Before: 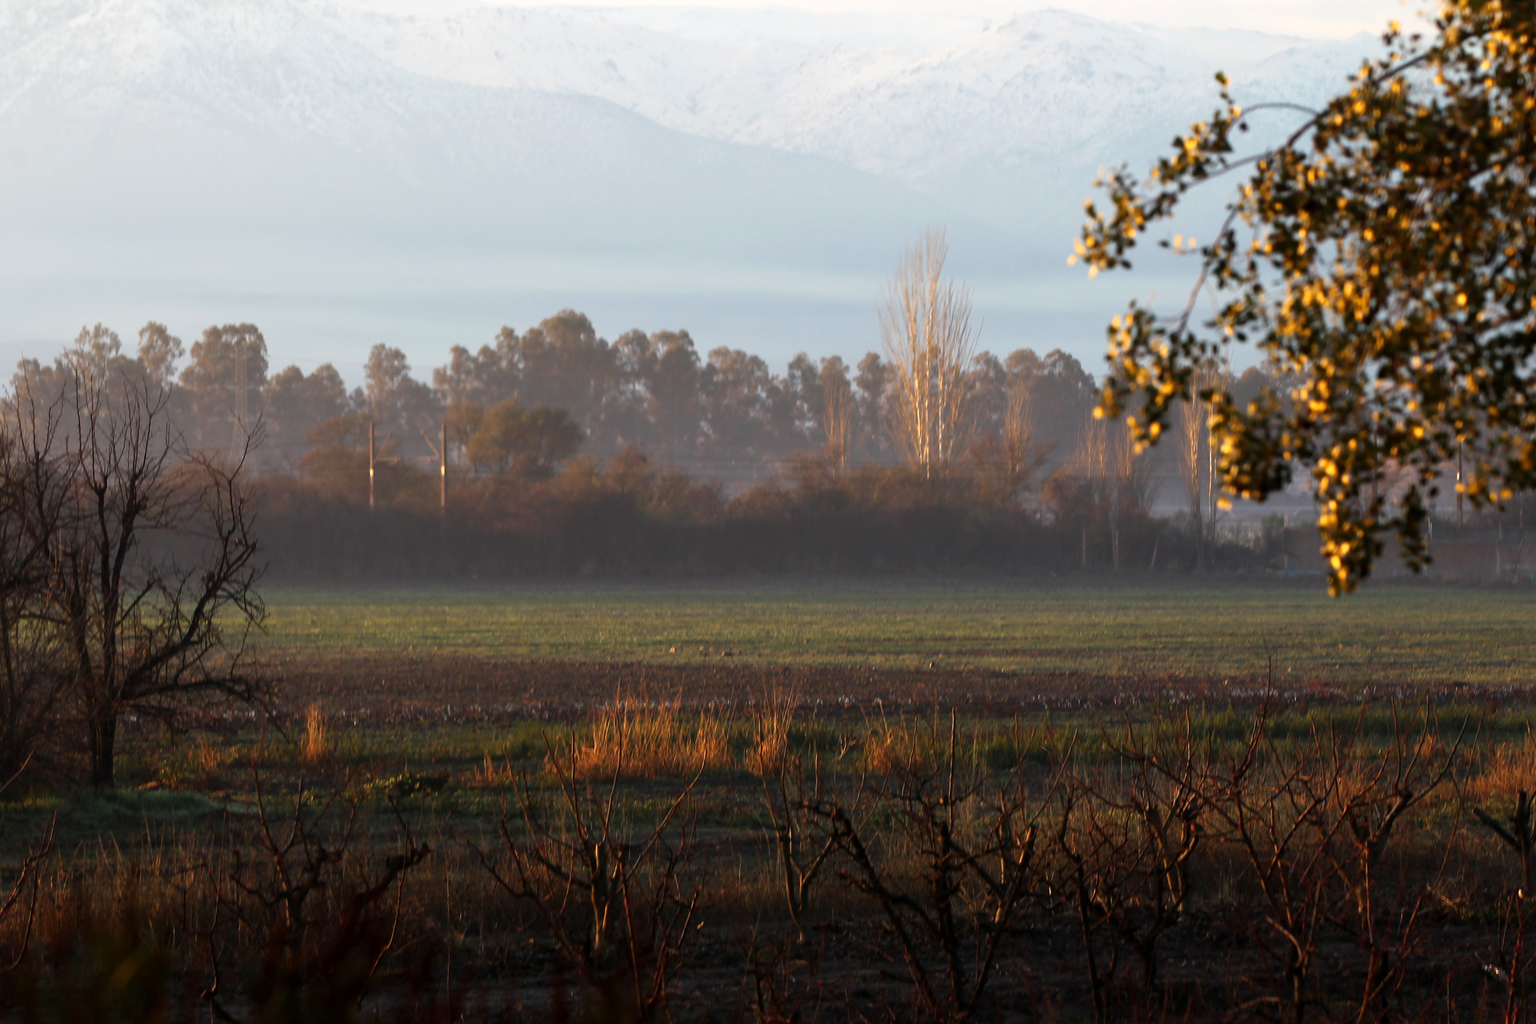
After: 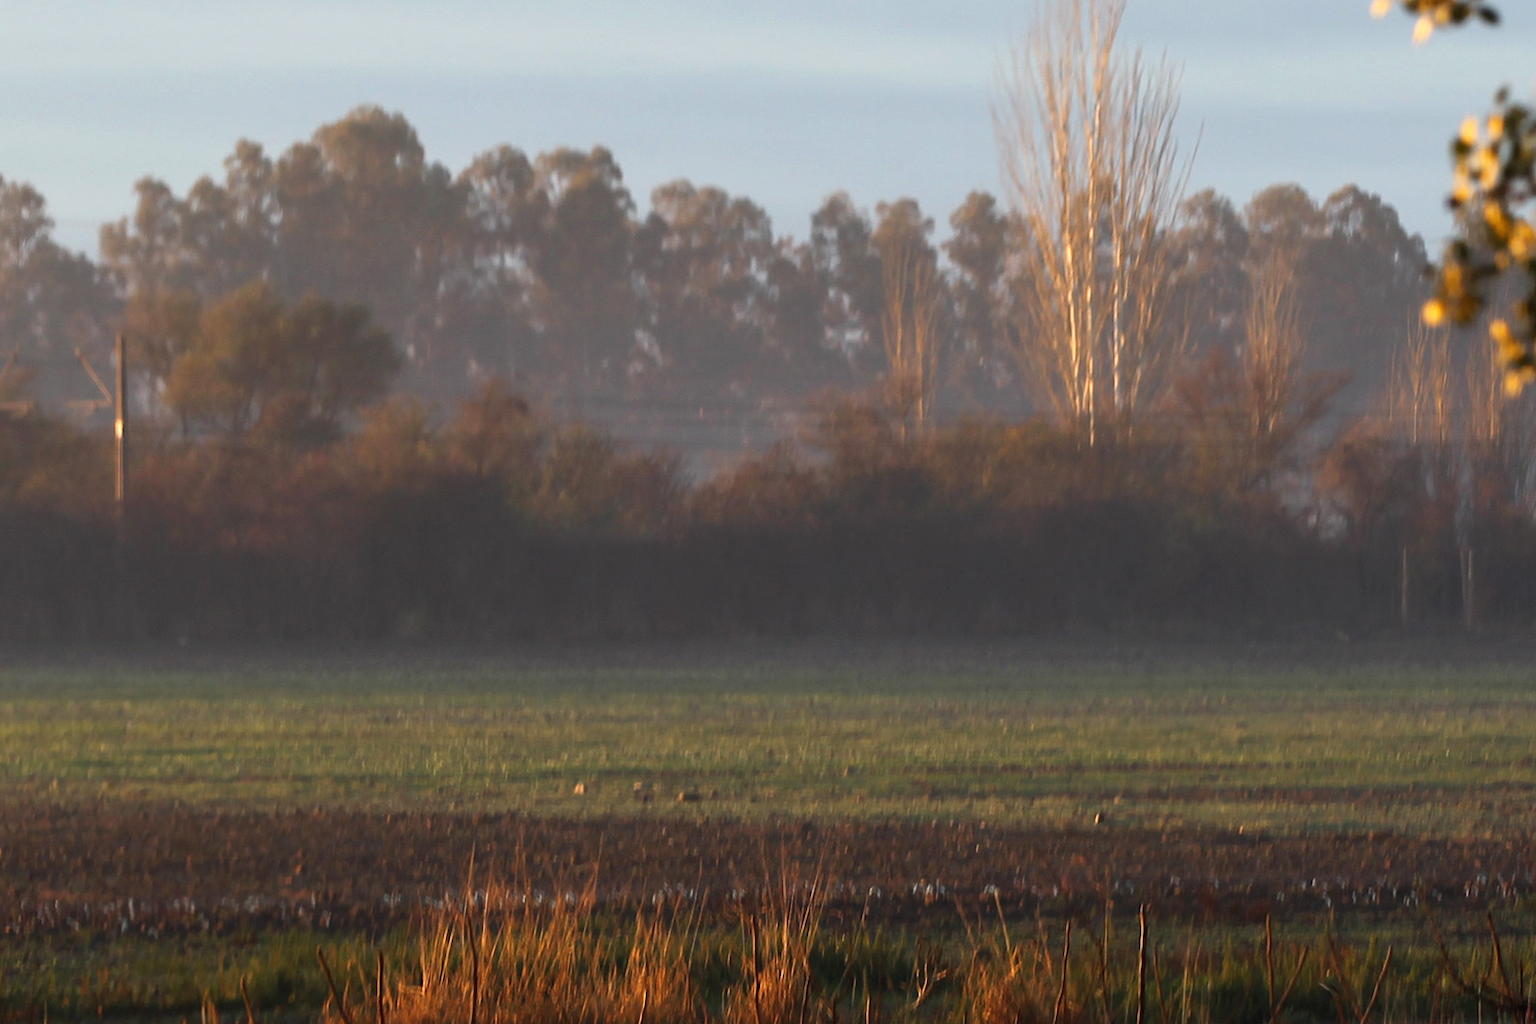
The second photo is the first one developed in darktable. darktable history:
crop: left 24.993%, top 25.108%, right 25.13%, bottom 25.013%
